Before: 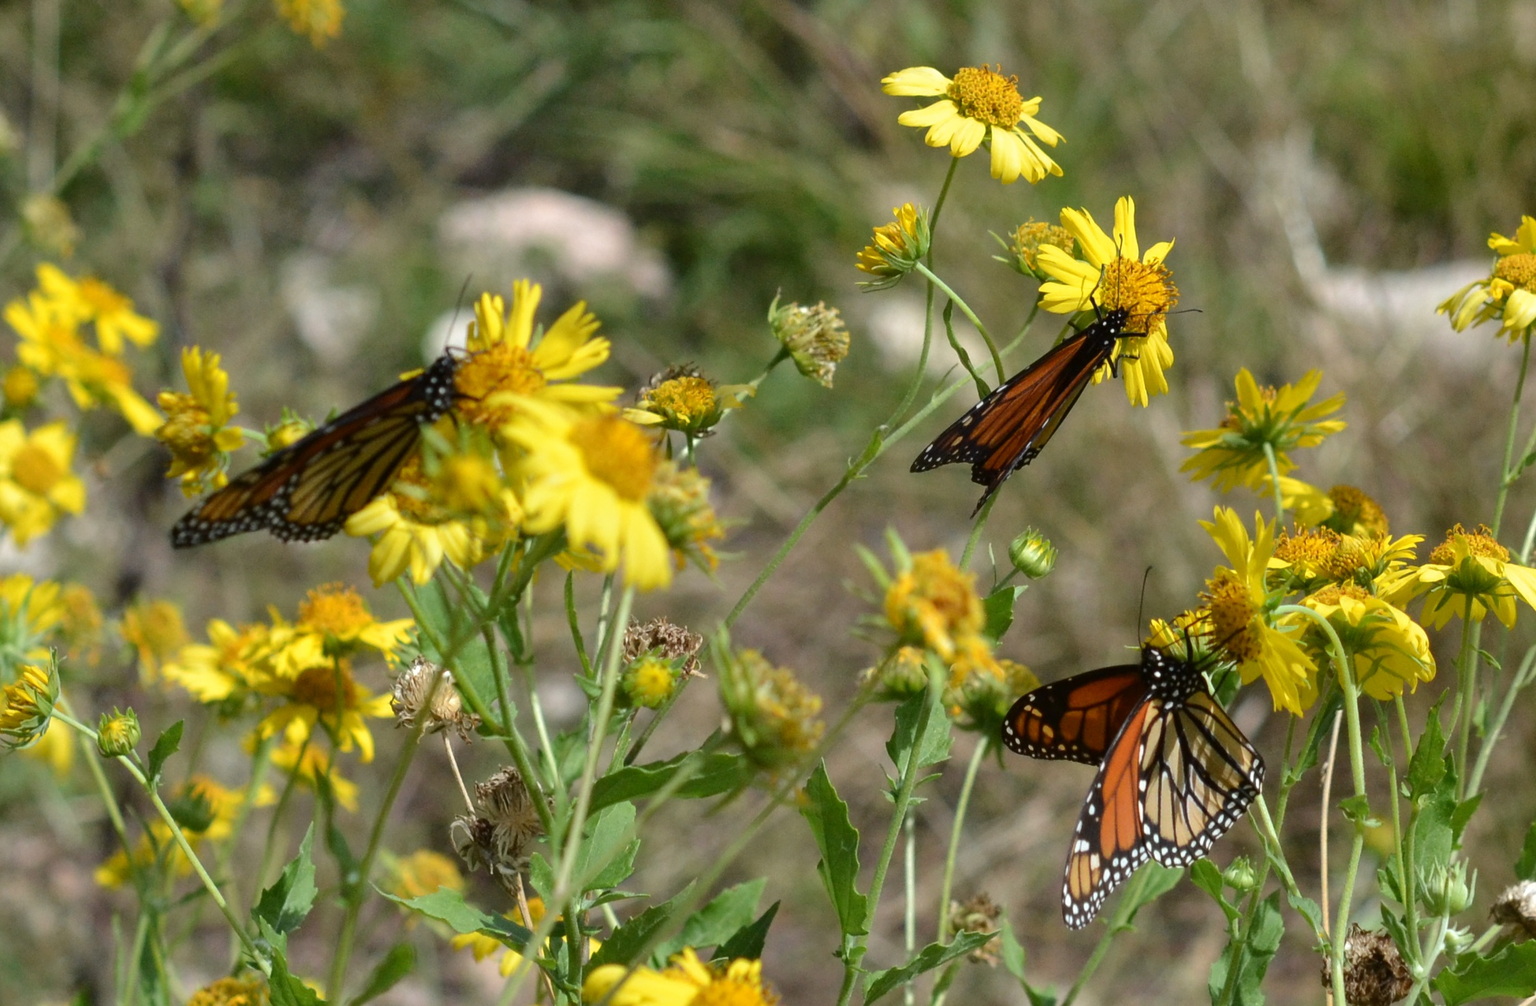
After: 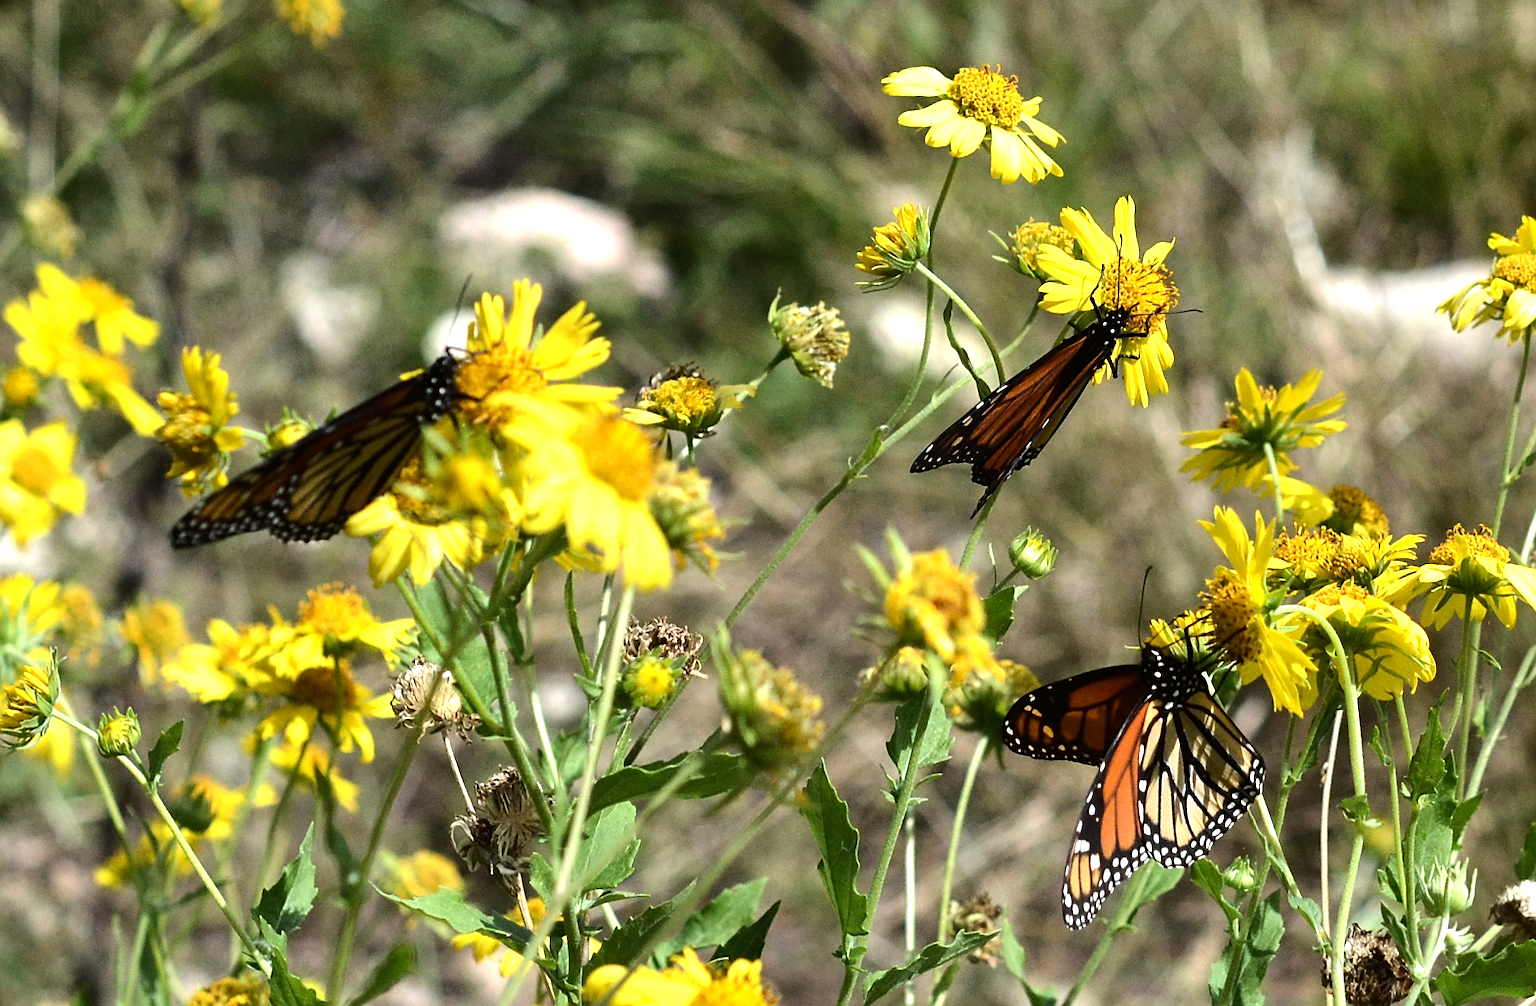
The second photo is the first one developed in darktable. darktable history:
exposure: compensate highlight preservation false
sharpen: on, module defaults
tone equalizer: -8 EV -1.08 EV, -7 EV -1.01 EV, -6 EV -0.867 EV, -5 EV -0.578 EV, -3 EV 0.578 EV, -2 EV 0.867 EV, -1 EV 1.01 EV, +0 EV 1.08 EV, edges refinement/feathering 500, mask exposure compensation -1.57 EV, preserve details no
